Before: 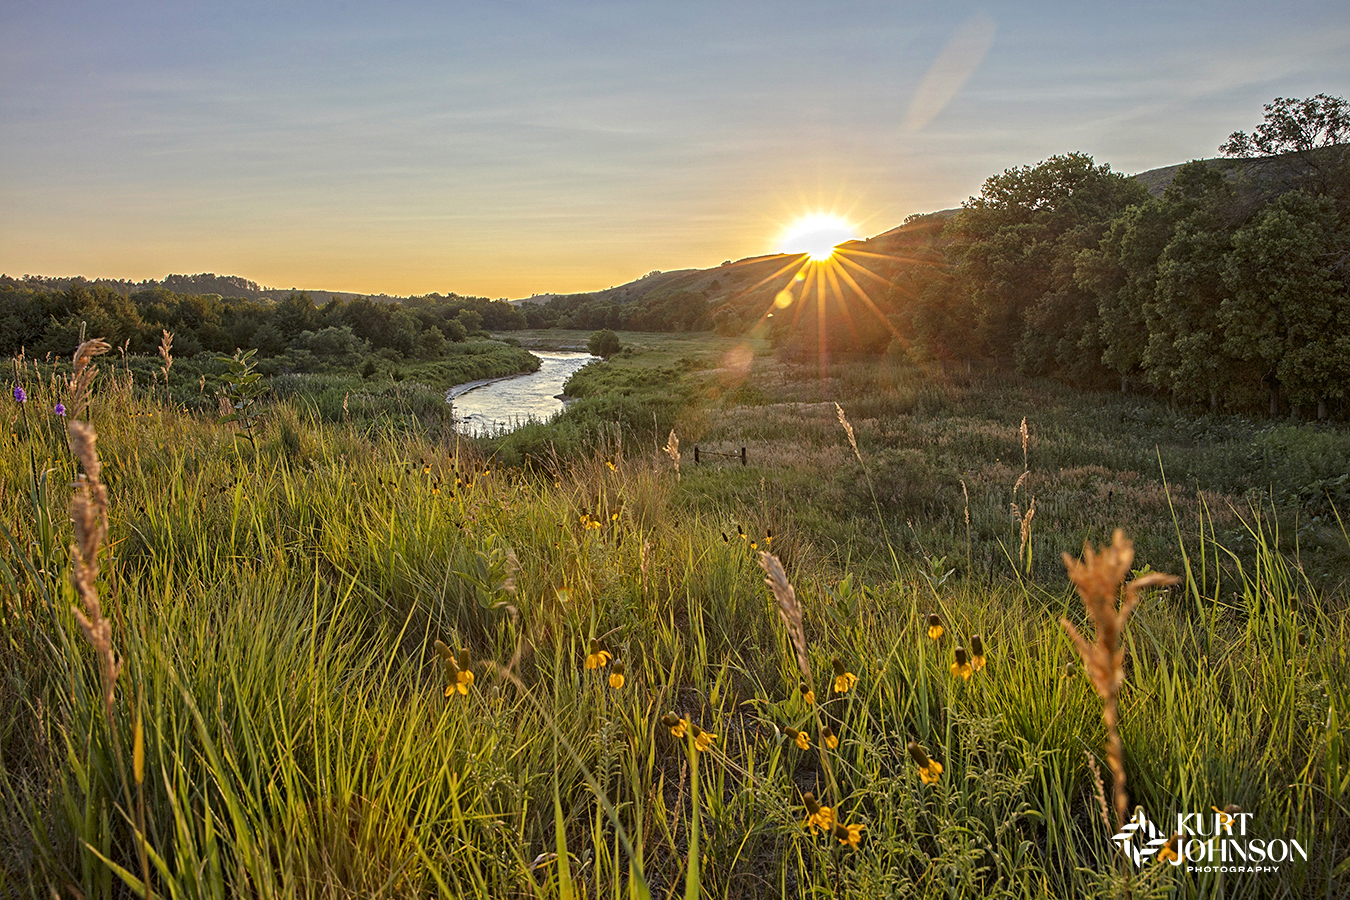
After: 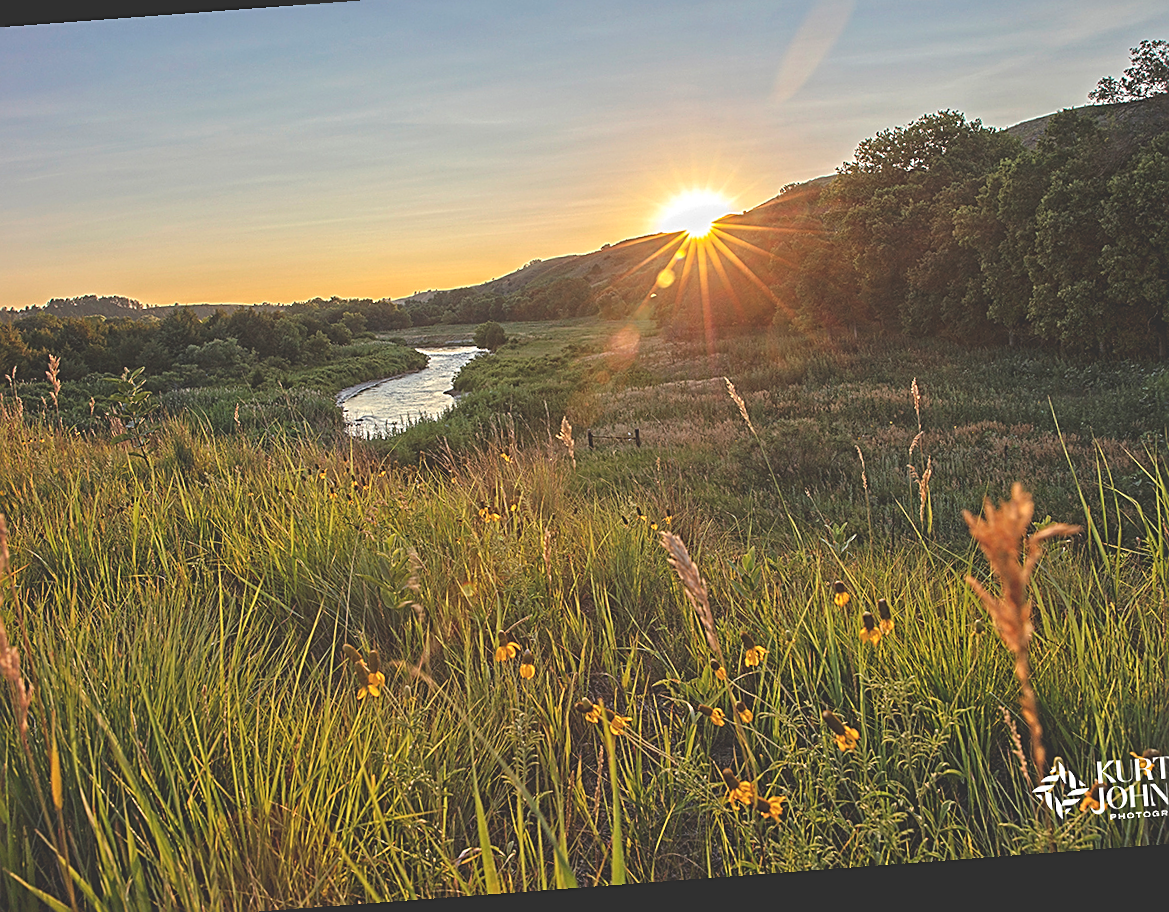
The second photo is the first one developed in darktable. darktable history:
exposure: black level correction -0.03, compensate highlight preservation false
rotate and perspective: rotation -4.25°, automatic cropping off
crop: left 9.807%, top 6.259%, right 7.334%, bottom 2.177%
sharpen: on, module defaults
